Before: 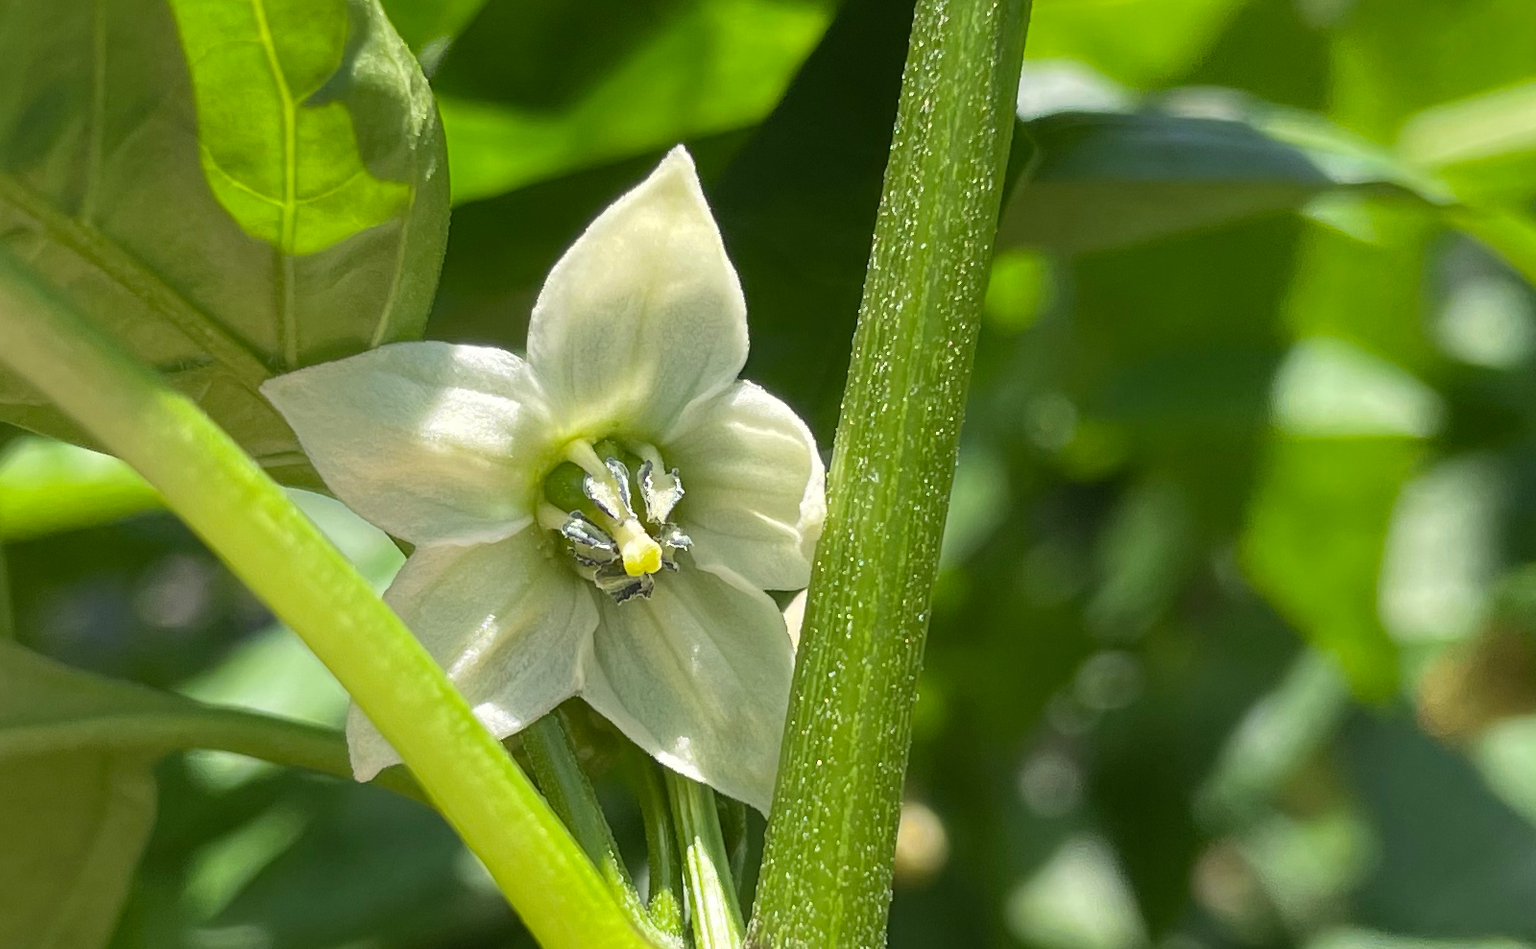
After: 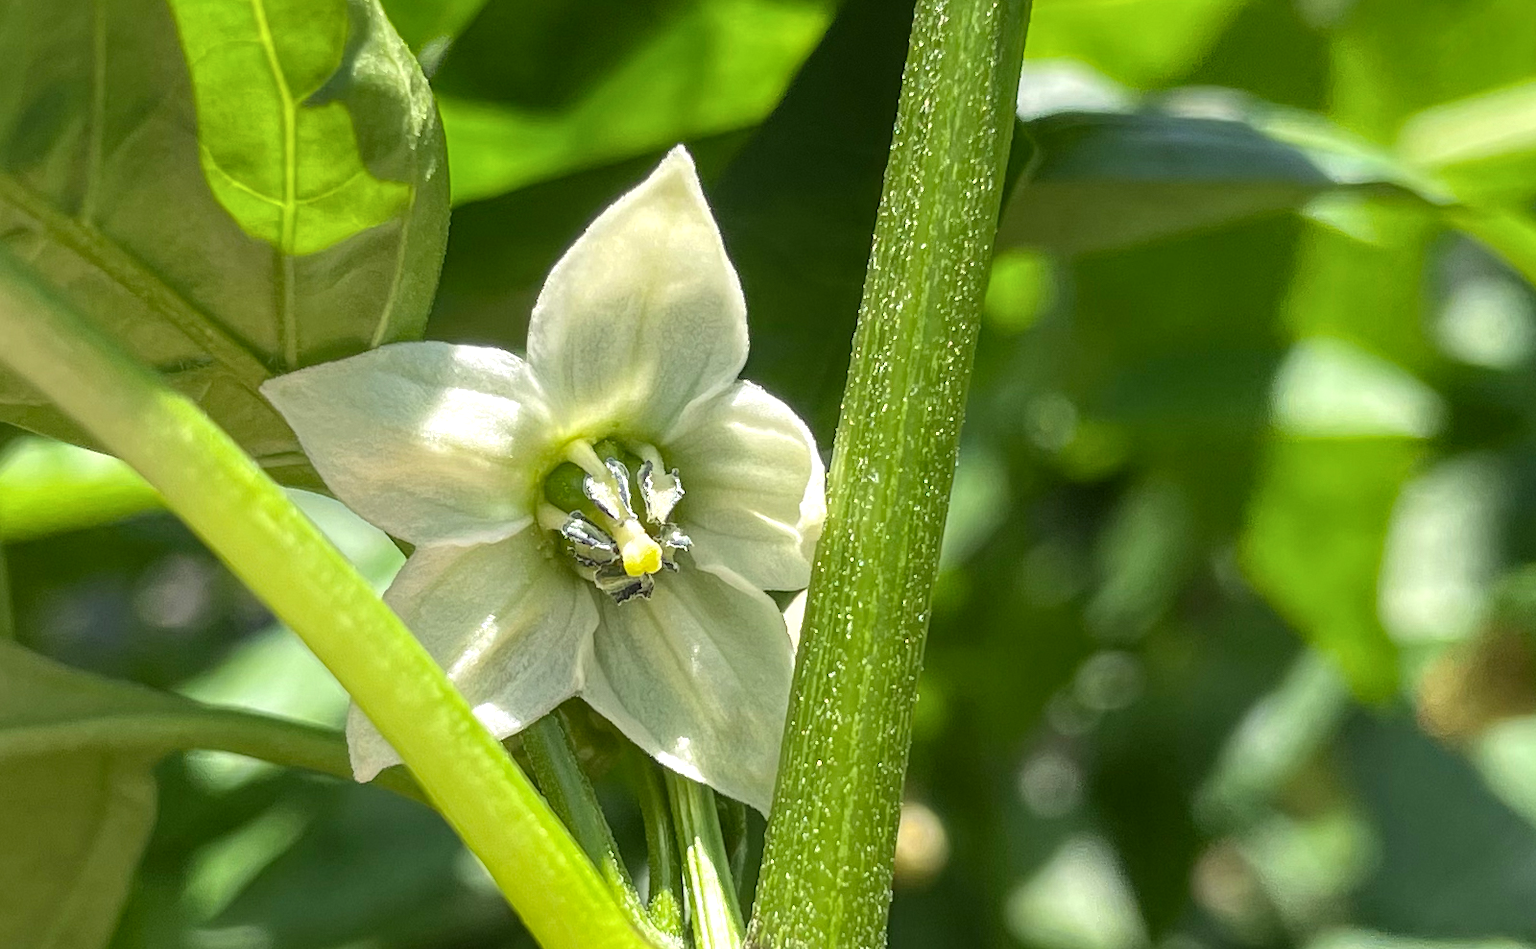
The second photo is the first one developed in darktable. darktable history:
local contrast: on, module defaults
exposure: exposure 0.217 EV, compensate highlight preservation false
